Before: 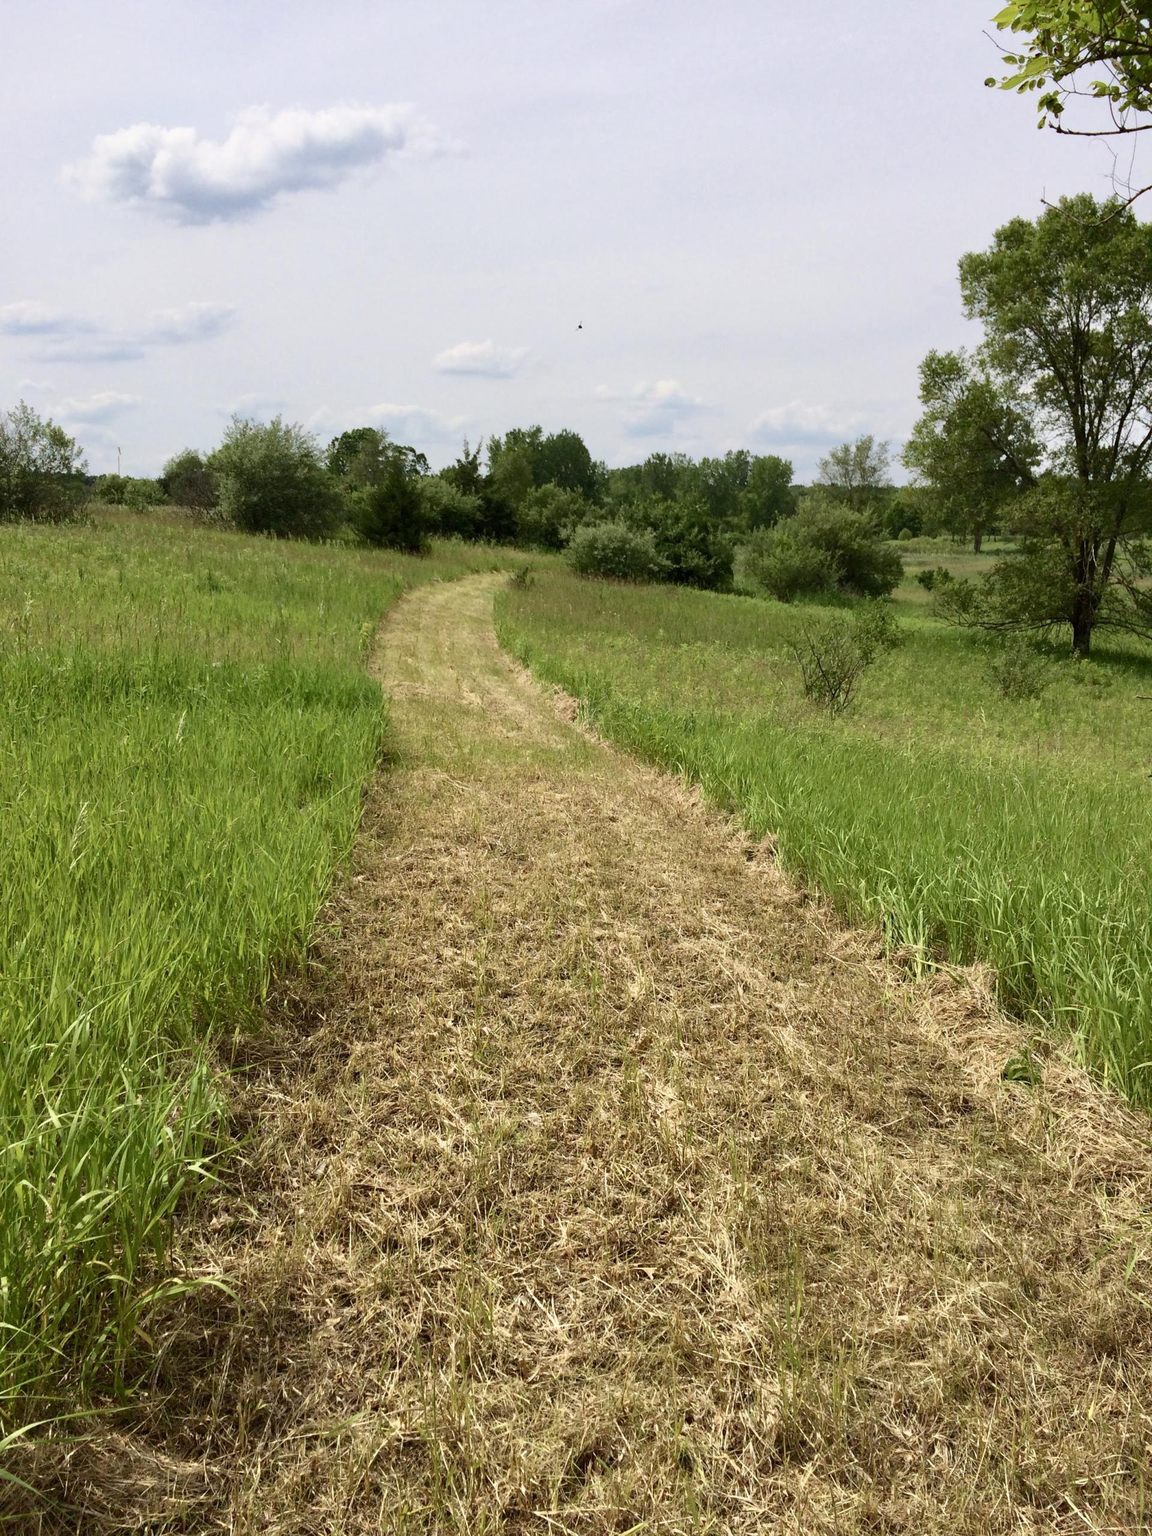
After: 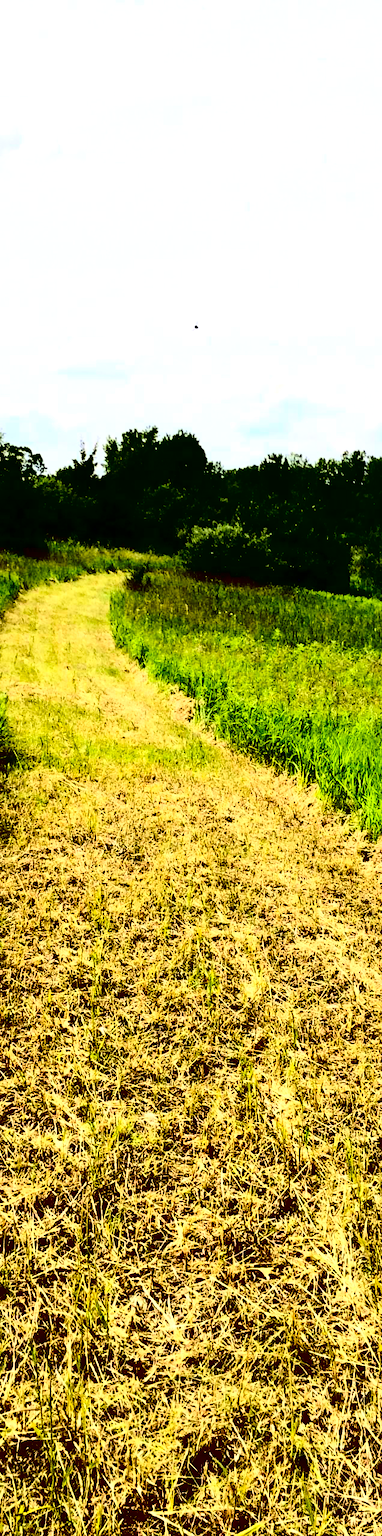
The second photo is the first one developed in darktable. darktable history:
crop: left 33.36%, right 33.36%
contrast brightness saturation: contrast 0.77, brightness -1, saturation 1
exposure: exposure 0.6 EV, compensate highlight preservation false
